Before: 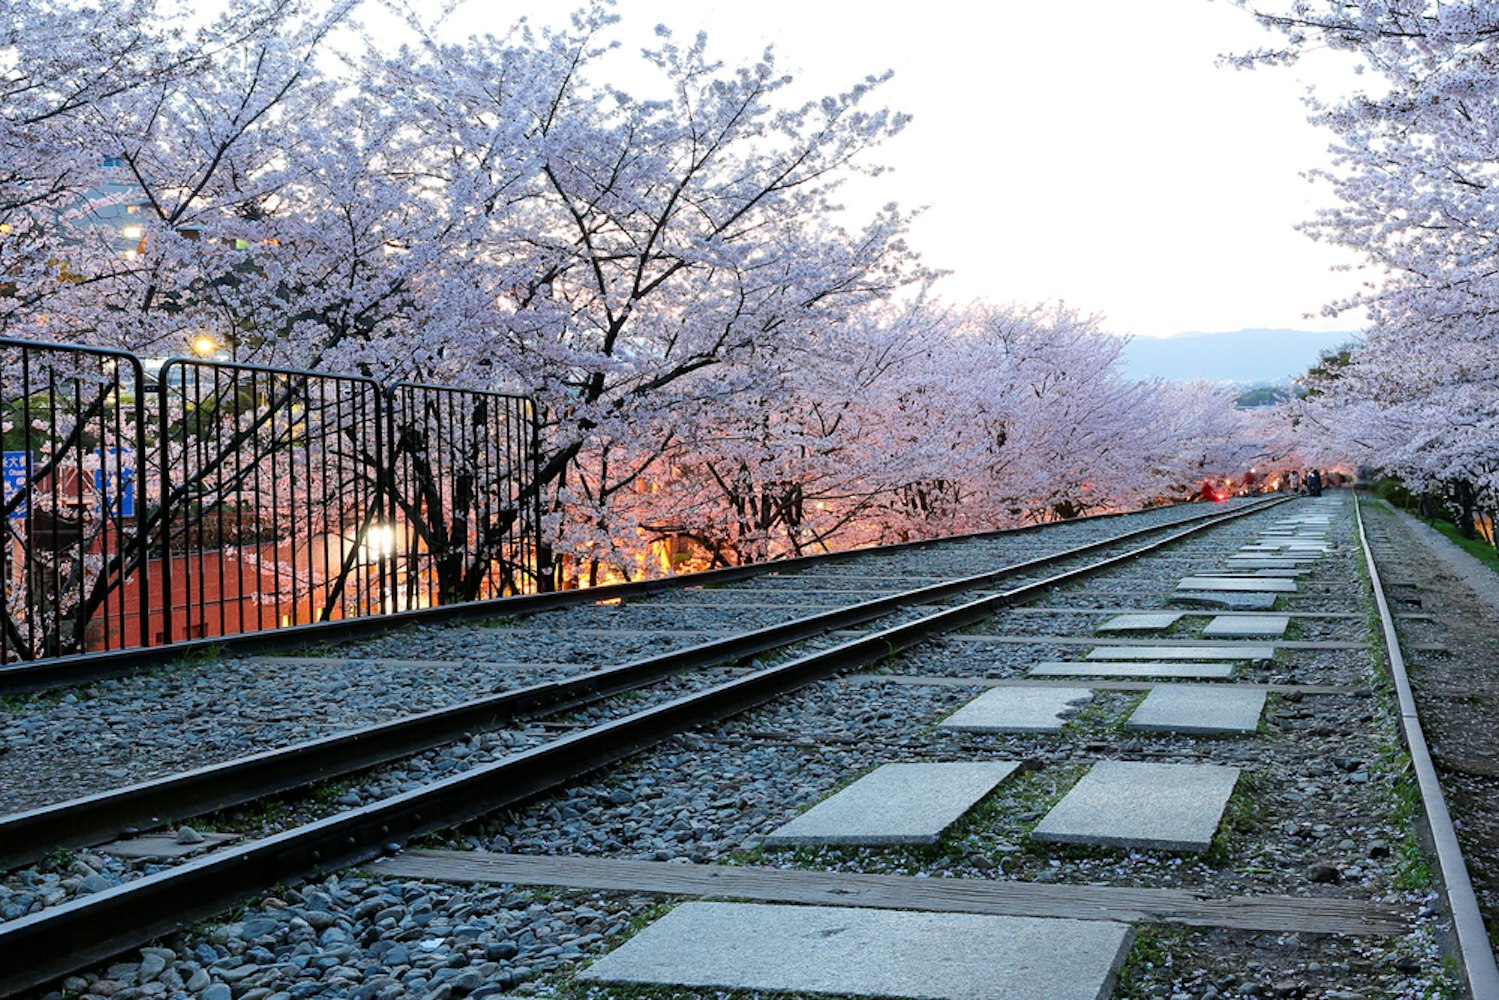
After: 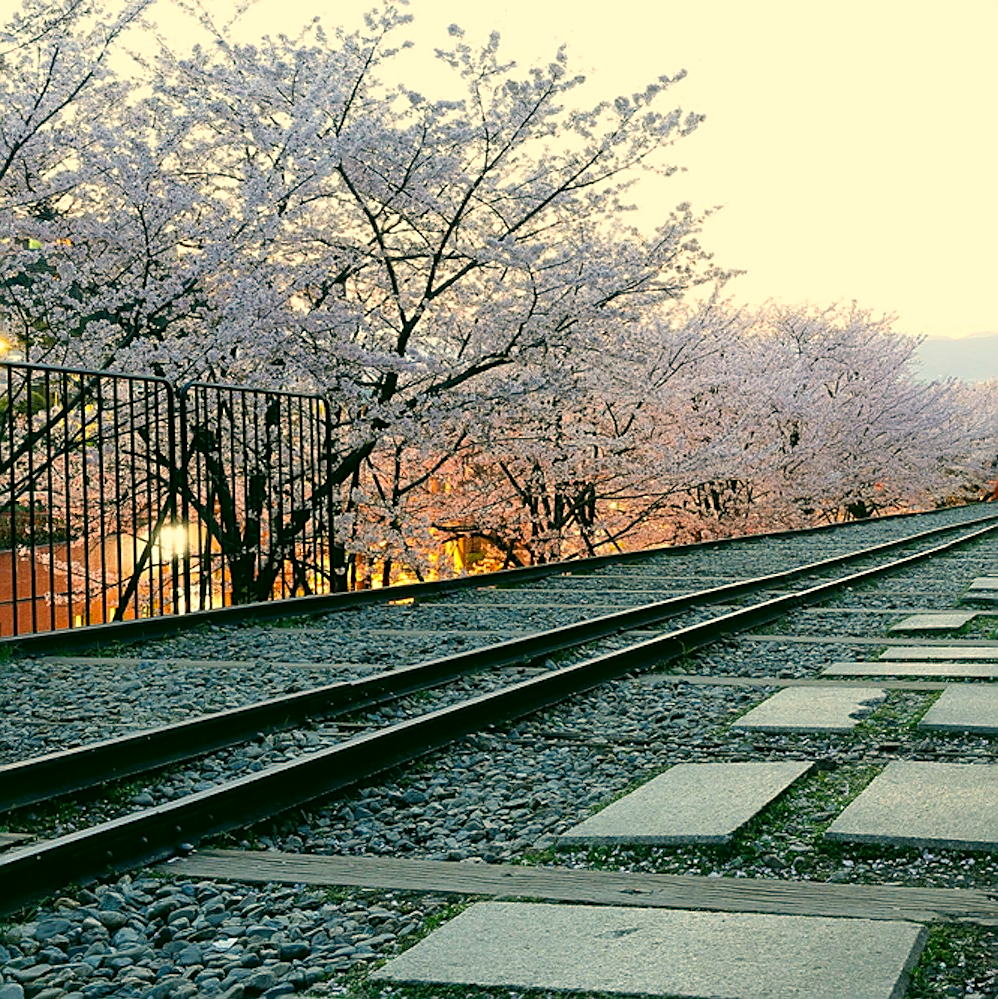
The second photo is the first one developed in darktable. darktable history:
crop and rotate: left 13.836%, right 19.549%
color correction: highlights a* 5.34, highlights b* 24.75, shadows a* -15.57, shadows b* 3.77
sharpen: on, module defaults
